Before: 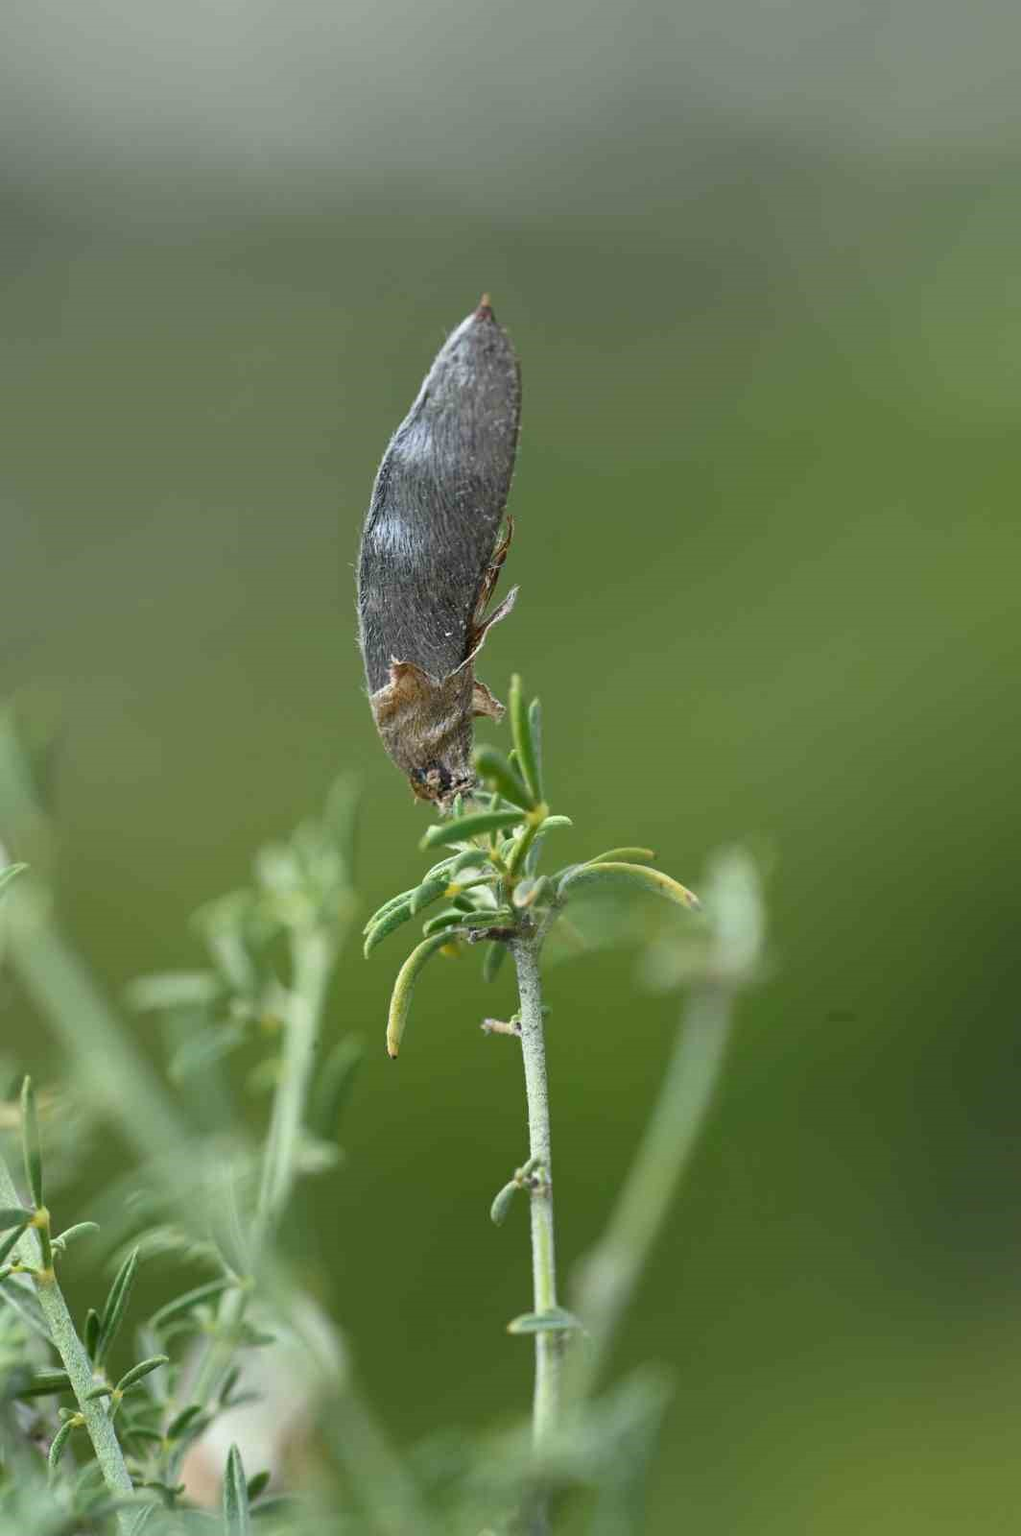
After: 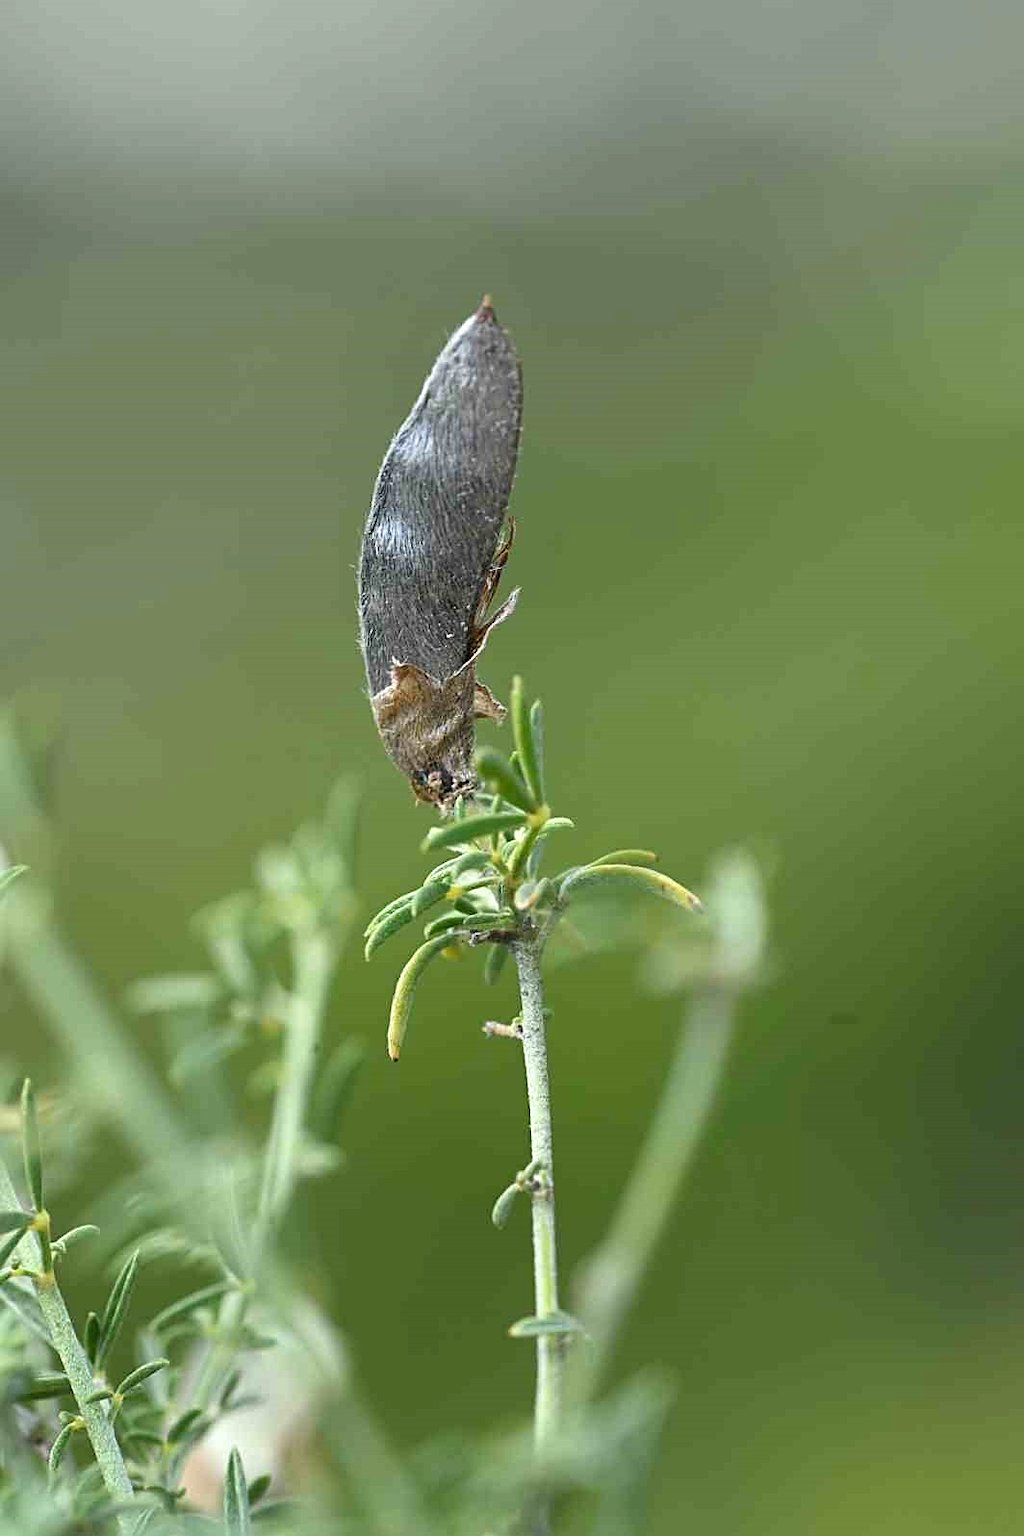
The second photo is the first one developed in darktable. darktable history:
crop: top 0.058%, bottom 0.181%
exposure: exposure 0.299 EV, compensate exposure bias true, compensate highlight preservation false
sharpen: amount 0.492
